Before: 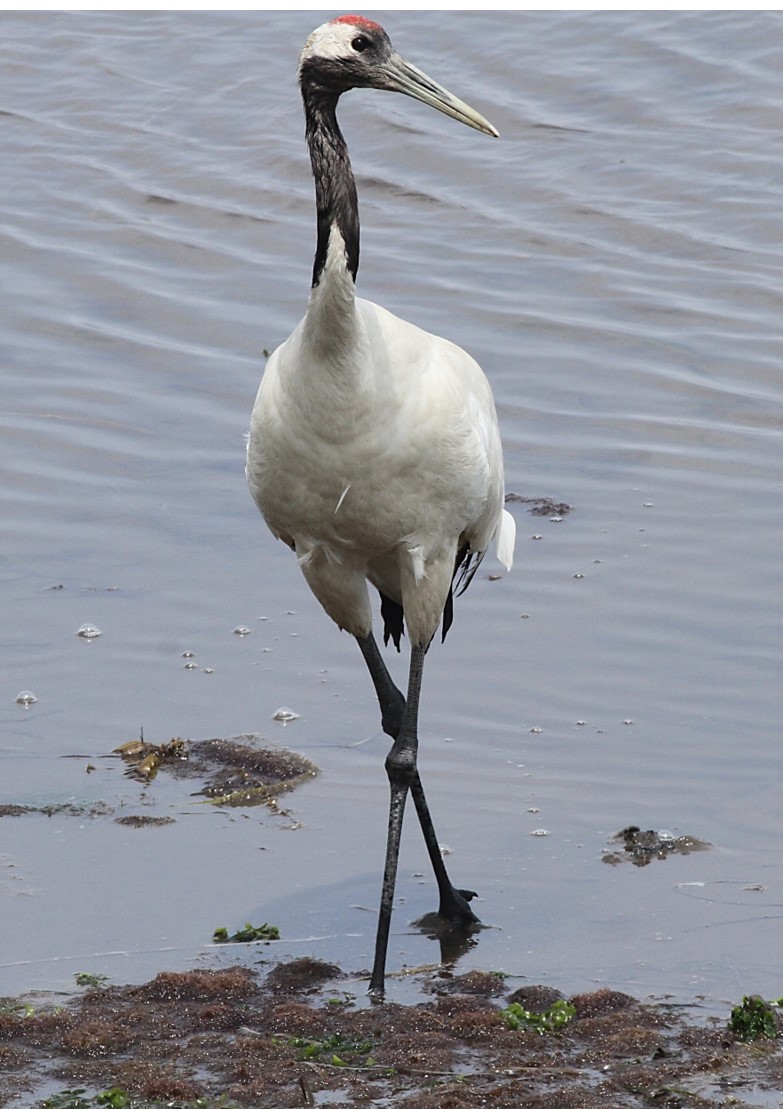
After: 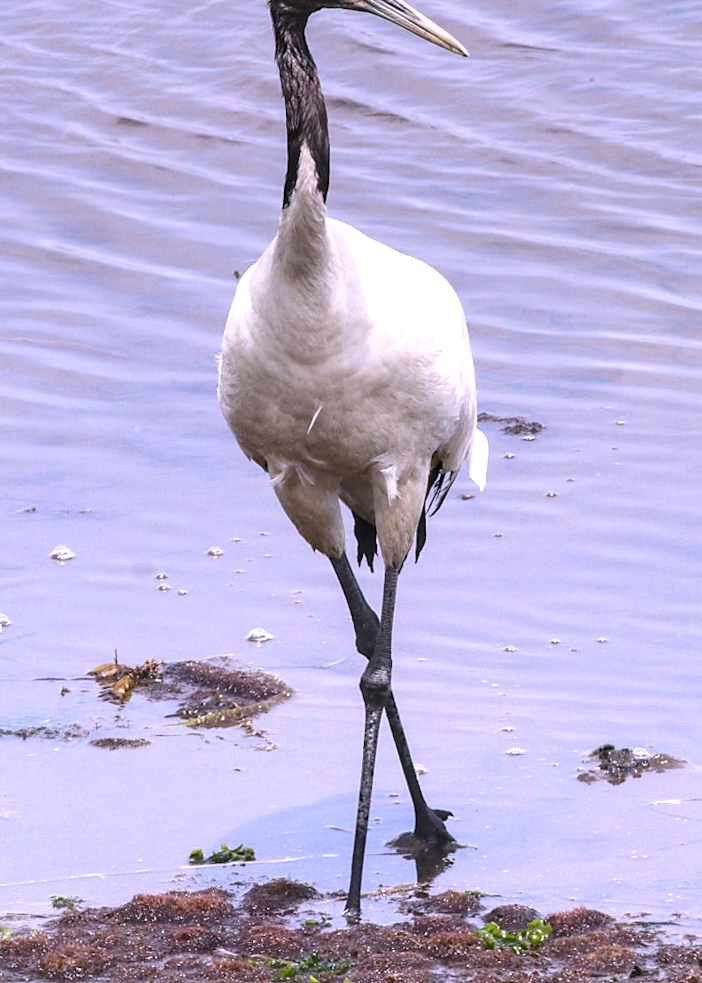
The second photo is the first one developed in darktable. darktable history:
exposure: black level correction 0, exposure 0.953 EV, compensate exposure bias true, compensate highlight preservation false
graduated density: on, module defaults
crop: left 3.305%, top 6.436%, right 6.389%, bottom 3.258%
white balance: red 1.066, blue 1.119
local contrast: on, module defaults
color balance rgb: perceptual saturation grading › global saturation 20%, global vibrance 20%
grain: coarseness 0.81 ISO, strength 1.34%, mid-tones bias 0%
rotate and perspective: rotation -0.45°, automatic cropping original format, crop left 0.008, crop right 0.992, crop top 0.012, crop bottom 0.988
